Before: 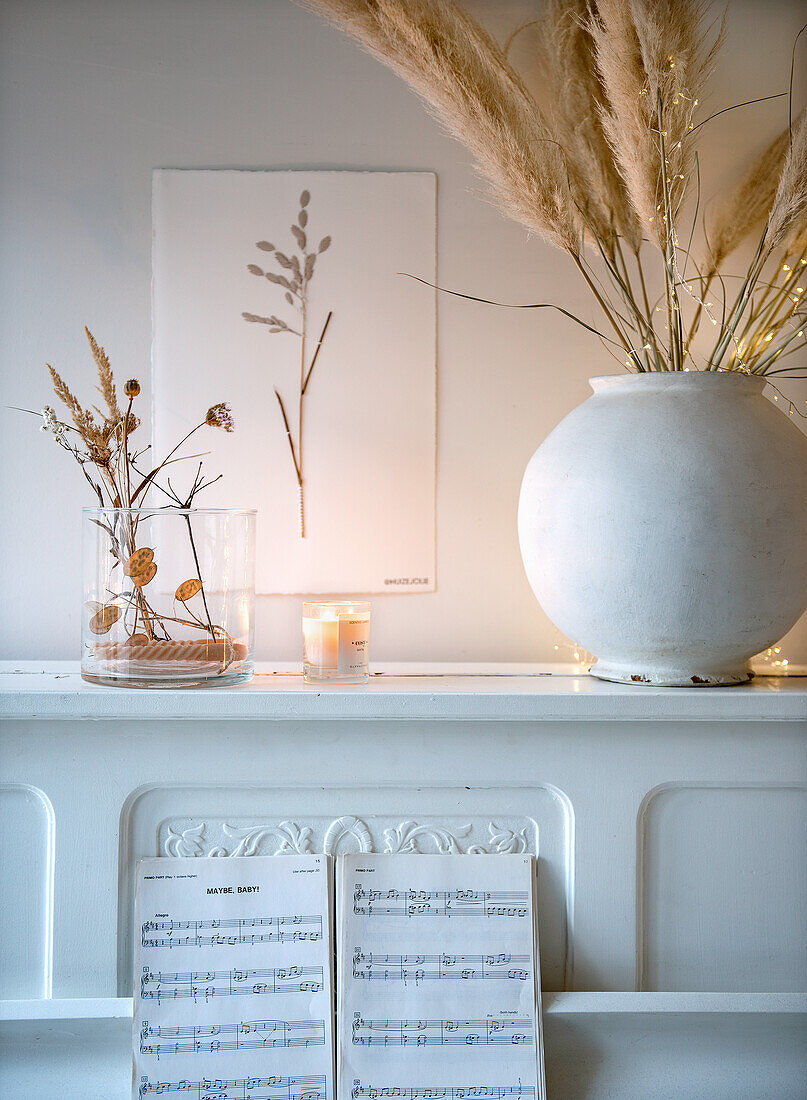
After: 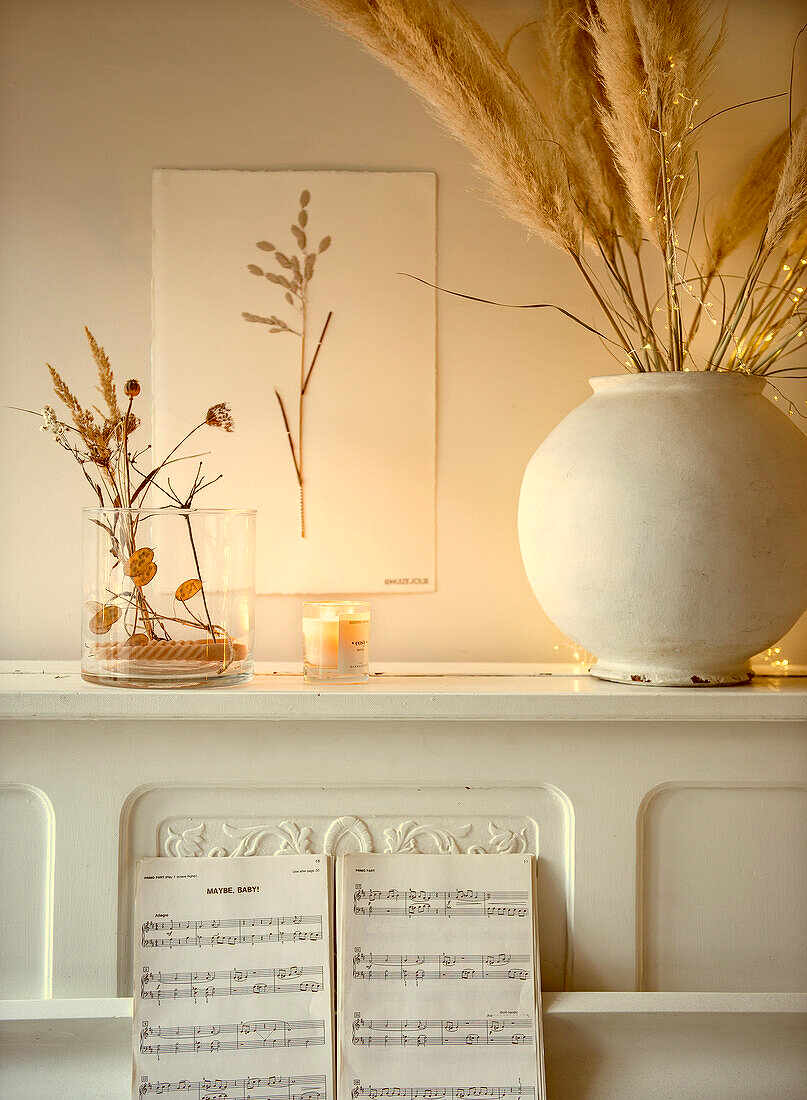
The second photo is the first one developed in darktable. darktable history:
color correction: highlights a* 1.21, highlights b* 24.21, shadows a* 15.41, shadows b* 24.73
